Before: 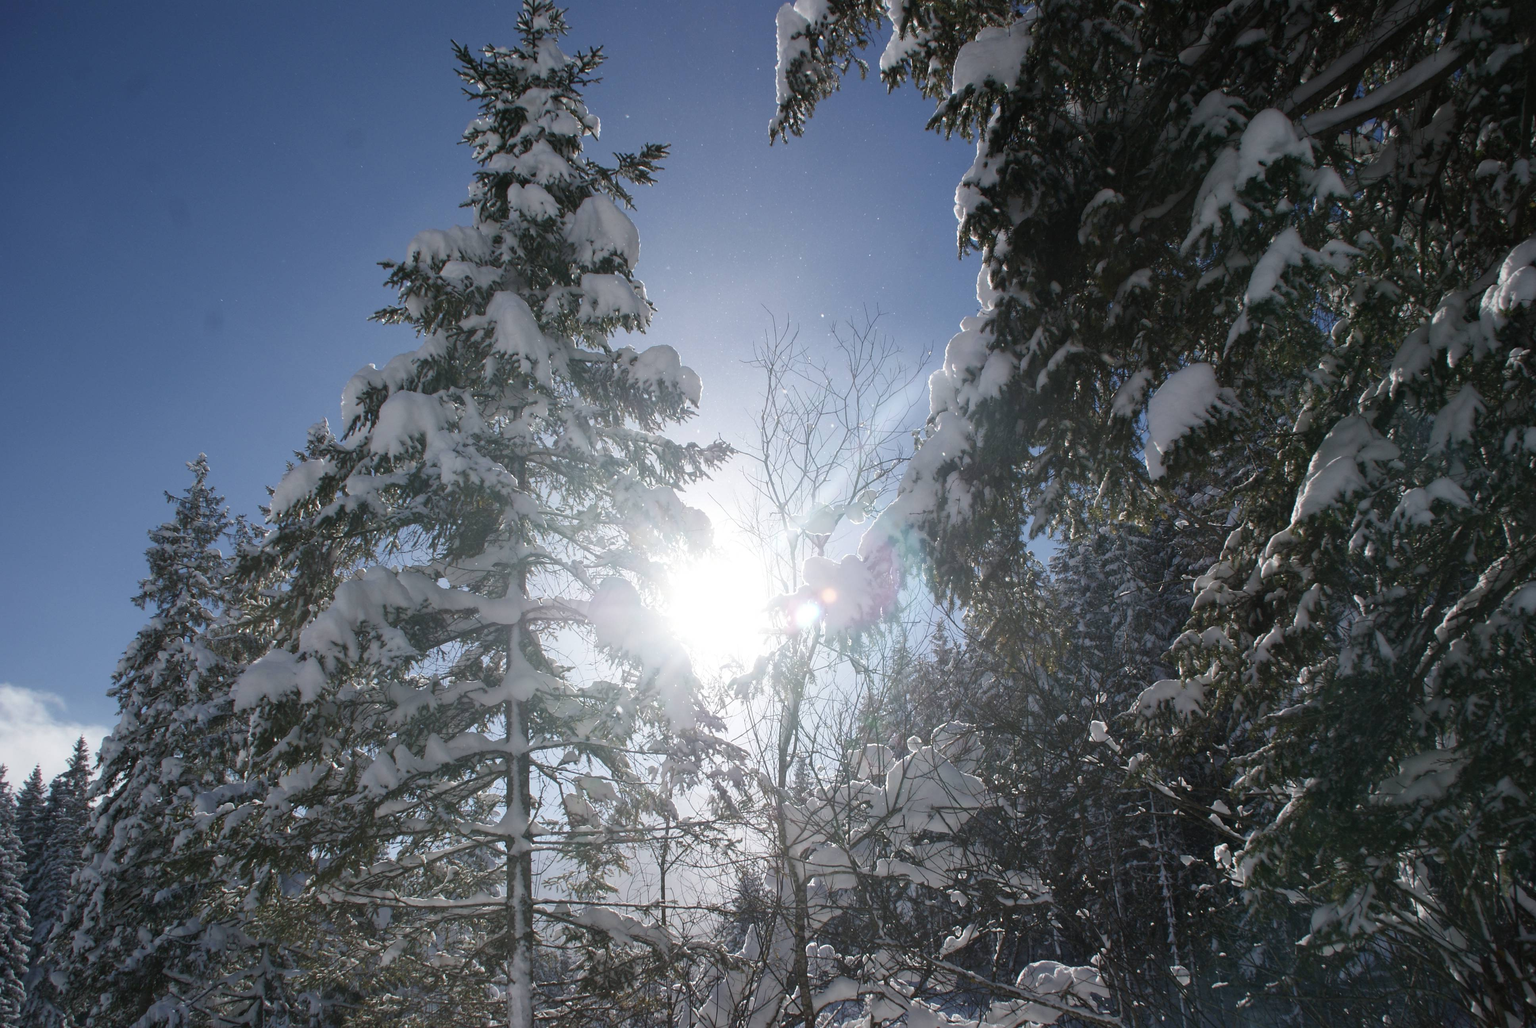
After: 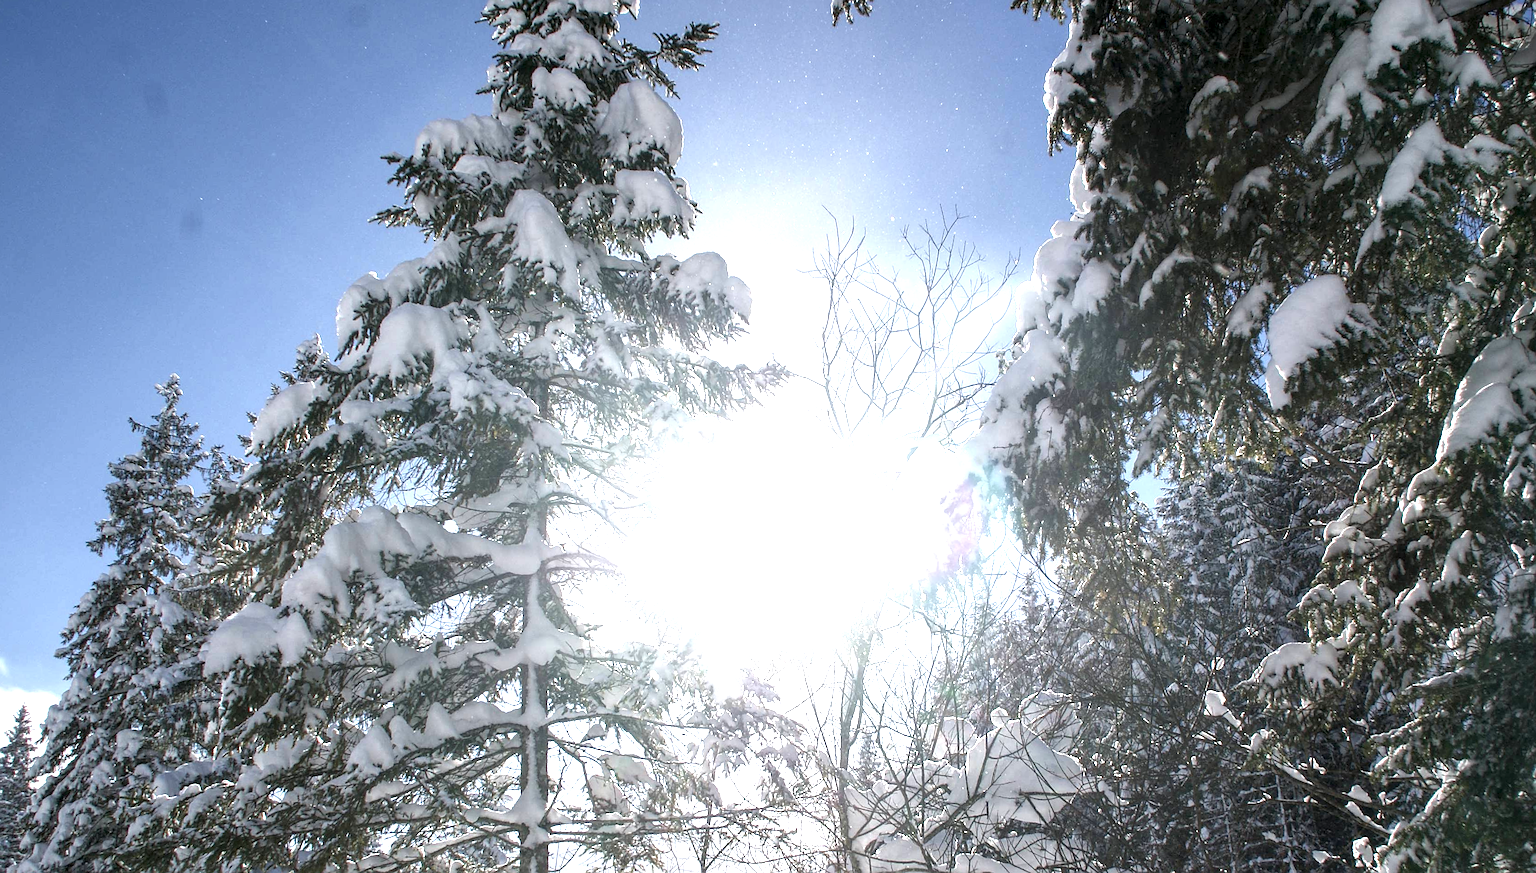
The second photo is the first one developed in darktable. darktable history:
exposure: black level correction 0.001, exposure 1.116 EV, compensate highlight preservation false
local contrast: detail 150%
sharpen: on, module defaults
crop and rotate: left 2.425%, top 11.305%, right 9.6%, bottom 15.08%
rotate and perspective: rotation 0.226°, lens shift (vertical) -0.042, crop left 0.023, crop right 0.982, crop top 0.006, crop bottom 0.994
